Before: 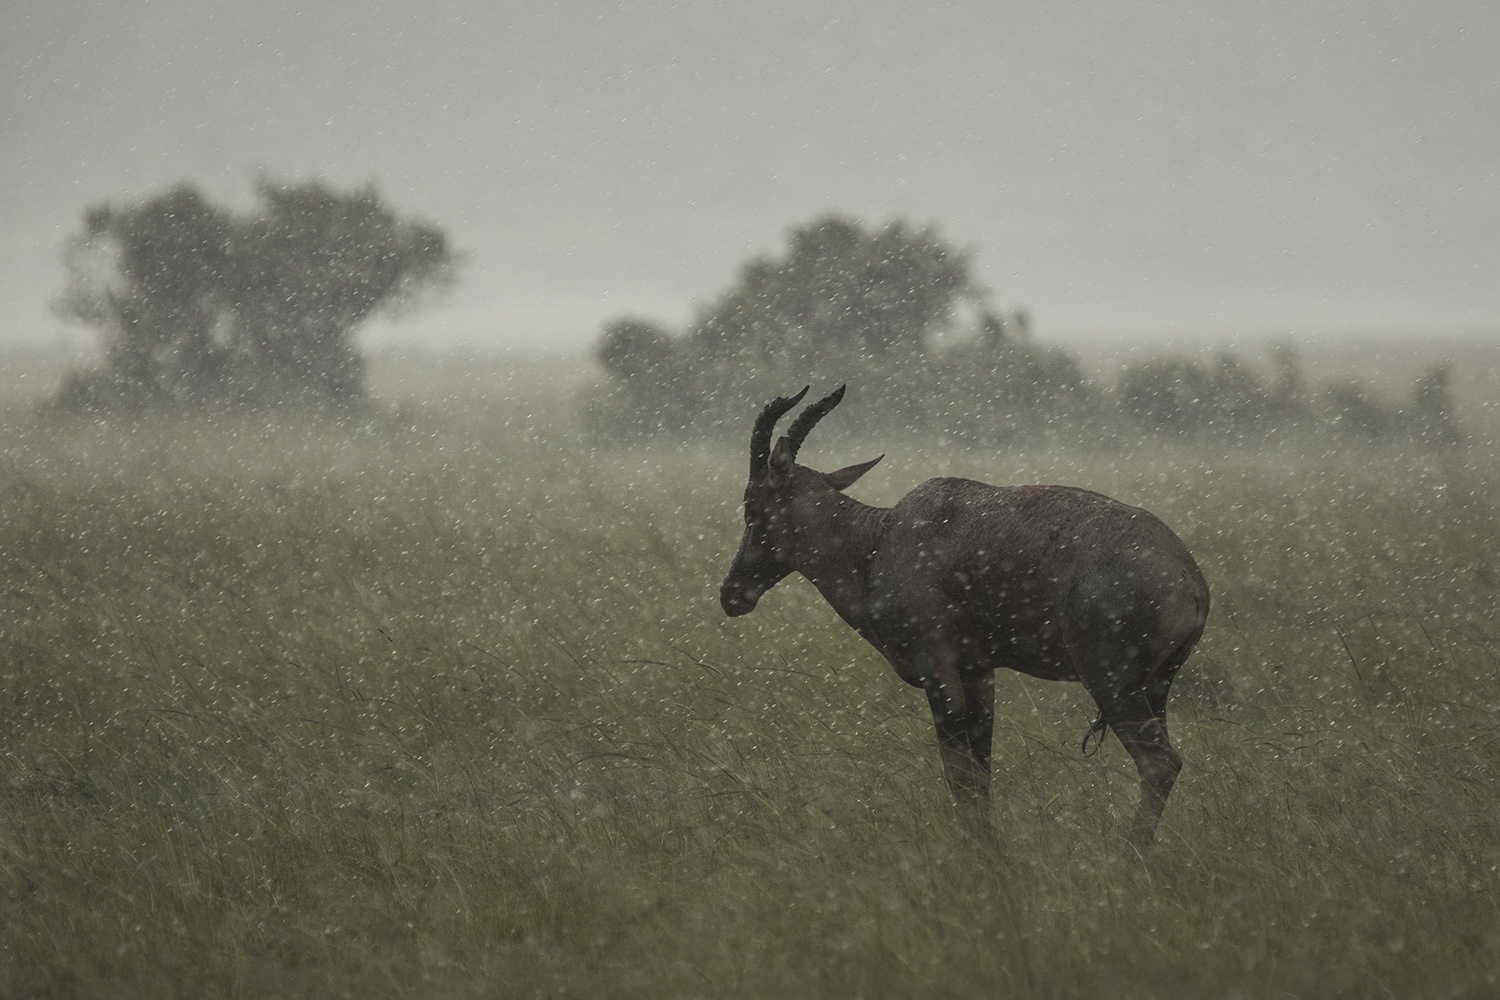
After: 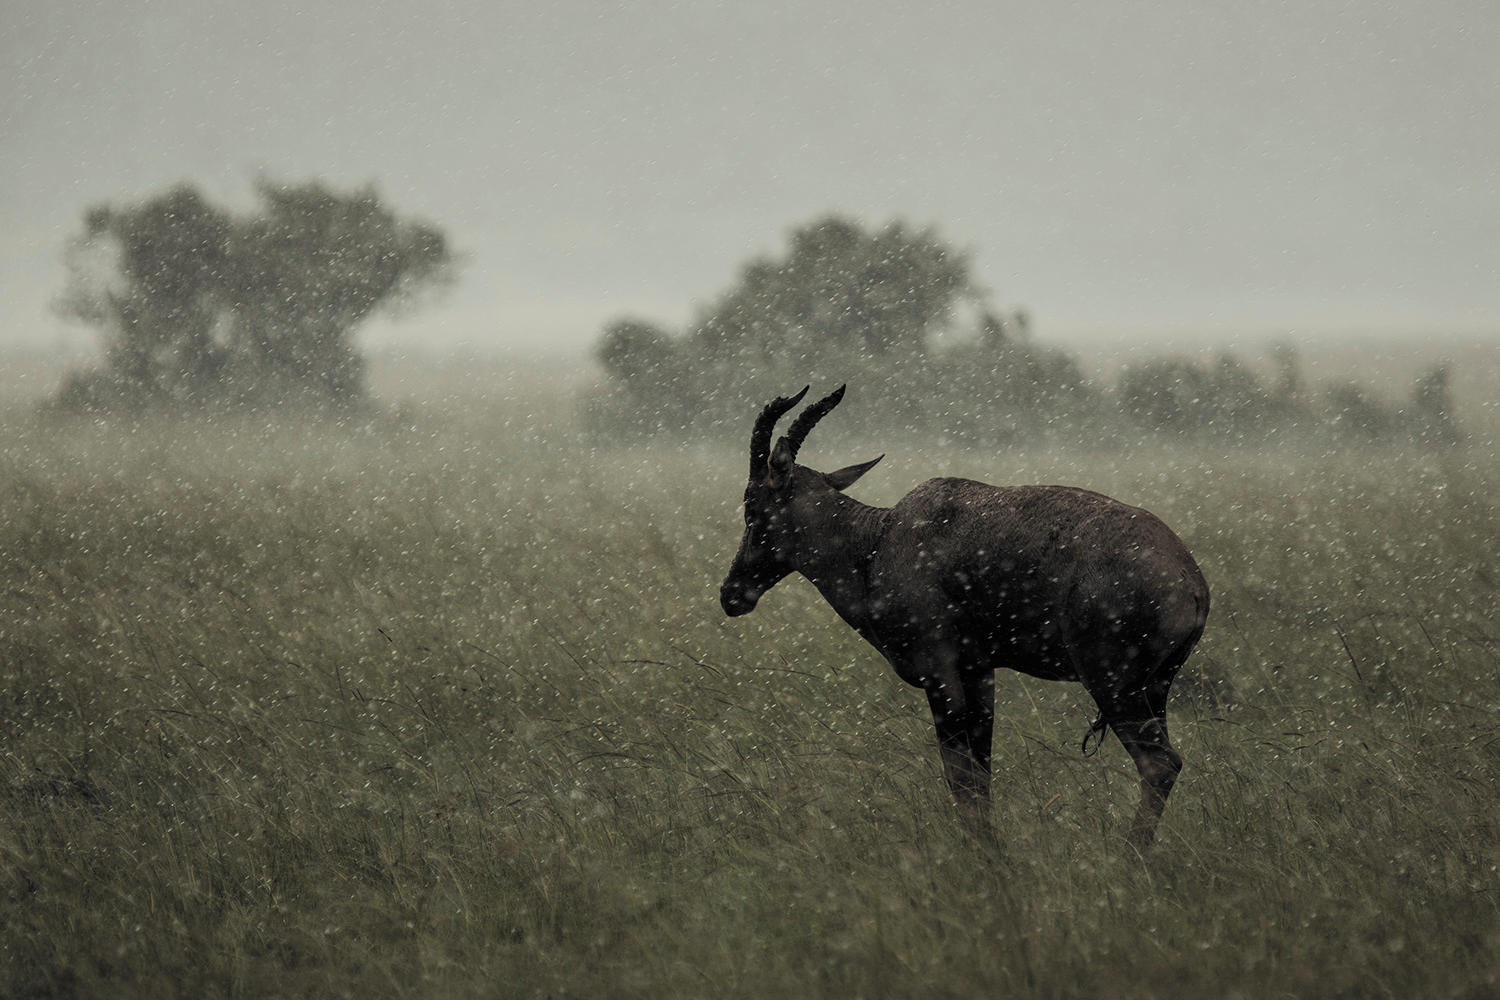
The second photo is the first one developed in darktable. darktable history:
filmic rgb: black relative exposure -5.14 EV, white relative exposure 3.51 EV, hardness 3.17, contrast 1.189, highlights saturation mix -48.95%, color science v6 (2022)
